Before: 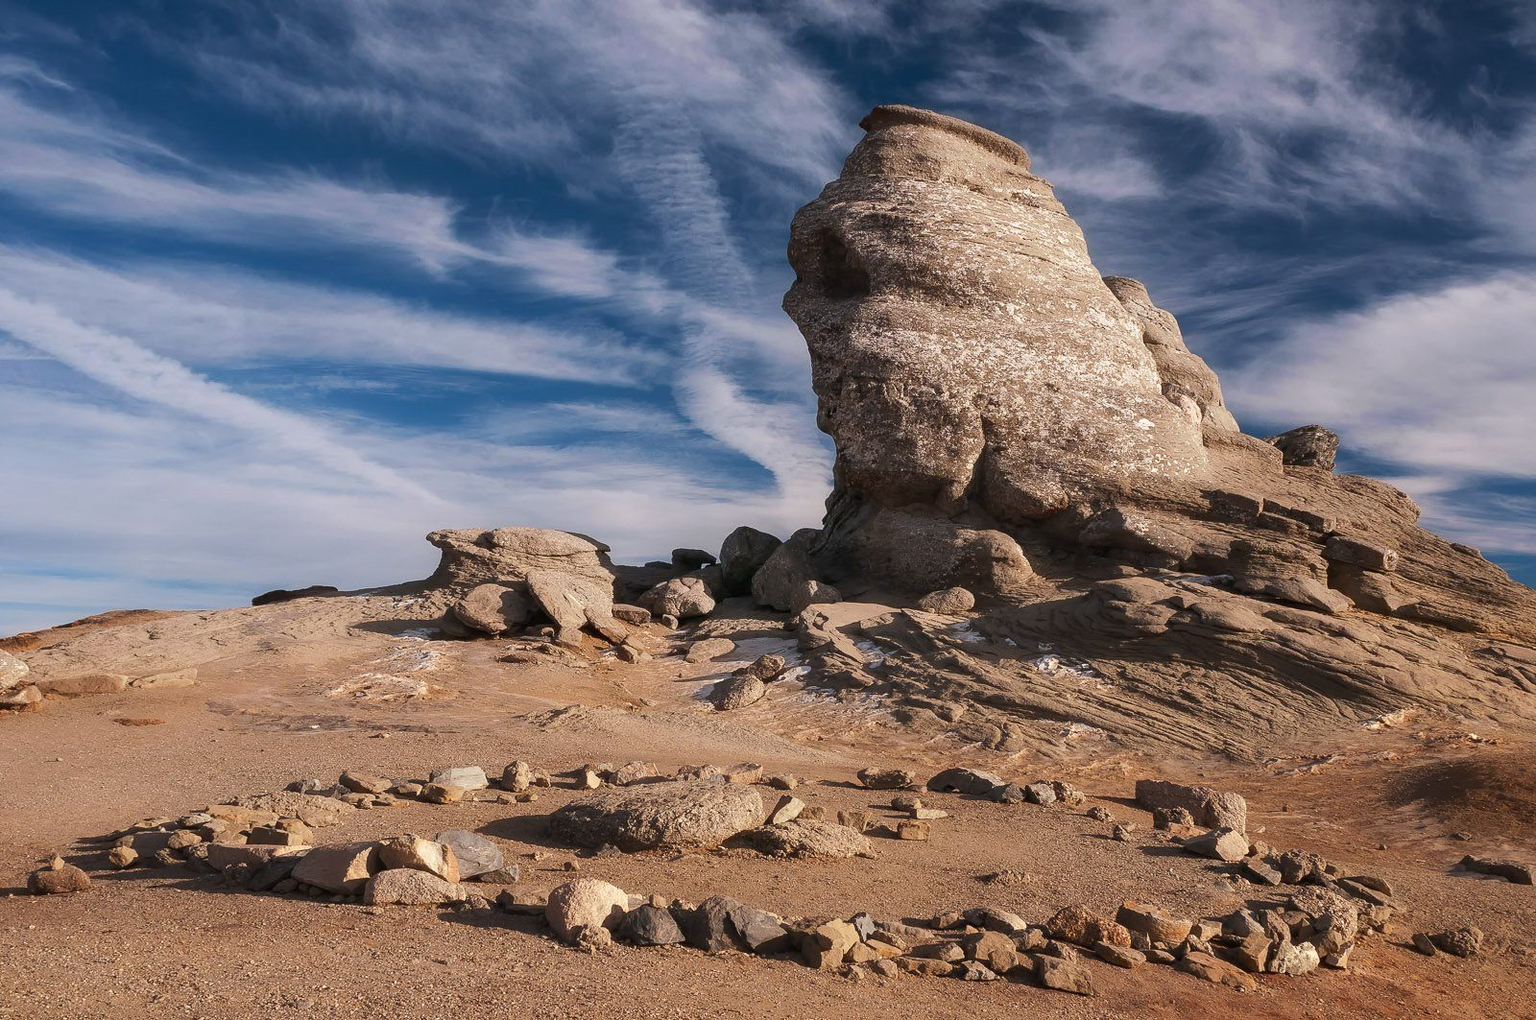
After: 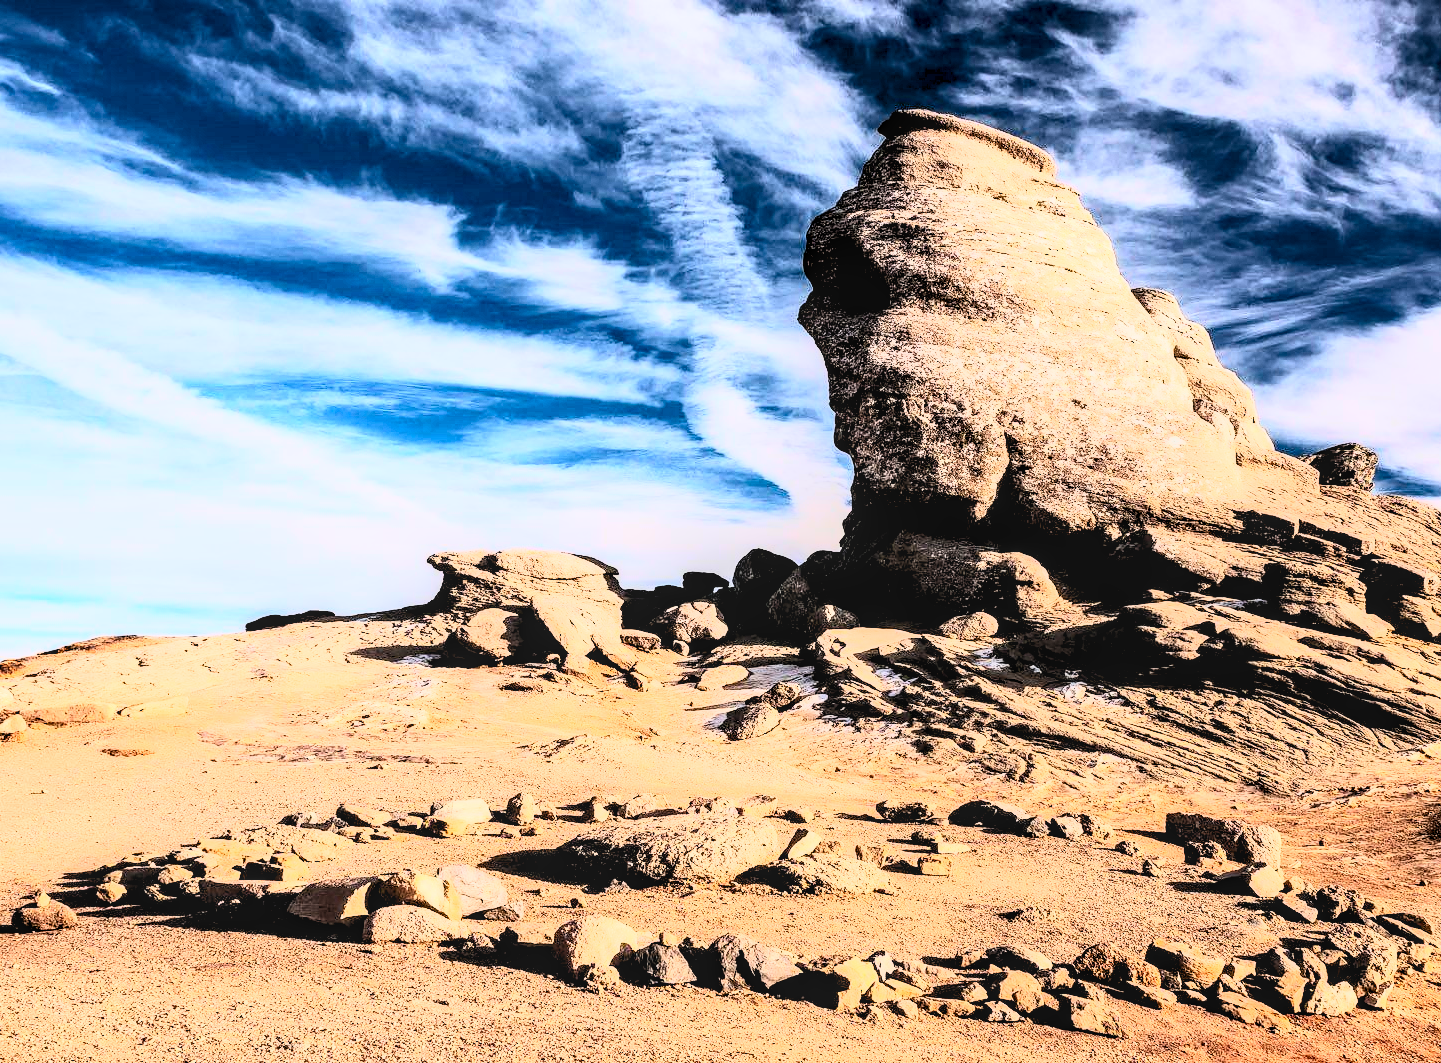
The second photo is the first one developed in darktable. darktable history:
rgb levels: preserve colors sum RGB, levels [[0.038, 0.433, 0.934], [0, 0.5, 1], [0, 0.5, 1]]
crop and rotate: left 1.088%, right 8.807%
rgb curve: curves: ch0 [(0, 0) (0.21, 0.15) (0.24, 0.21) (0.5, 0.75) (0.75, 0.96) (0.89, 0.99) (1, 1)]; ch1 [(0, 0.02) (0.21, 0.13) (0.25, 0.2) (0.5, 0.67) (0.75, 0.9) (0.89, 0.97) (1, 1)]; ch2 [(0, 0.02) (0.21, 0.13) (0.25, 0.2) (0.5, 0.67) (0.75, 0.9) (0.89, 0.97) (1, 1)], compensate middle gray true
haze removal: compatibility mode true, adaptive false
contrast brightness saturation: contrast 0.4, brightness 0.1, saturation 0.21
tone equalizer: on, module defaults
local contrast: detail 130%
